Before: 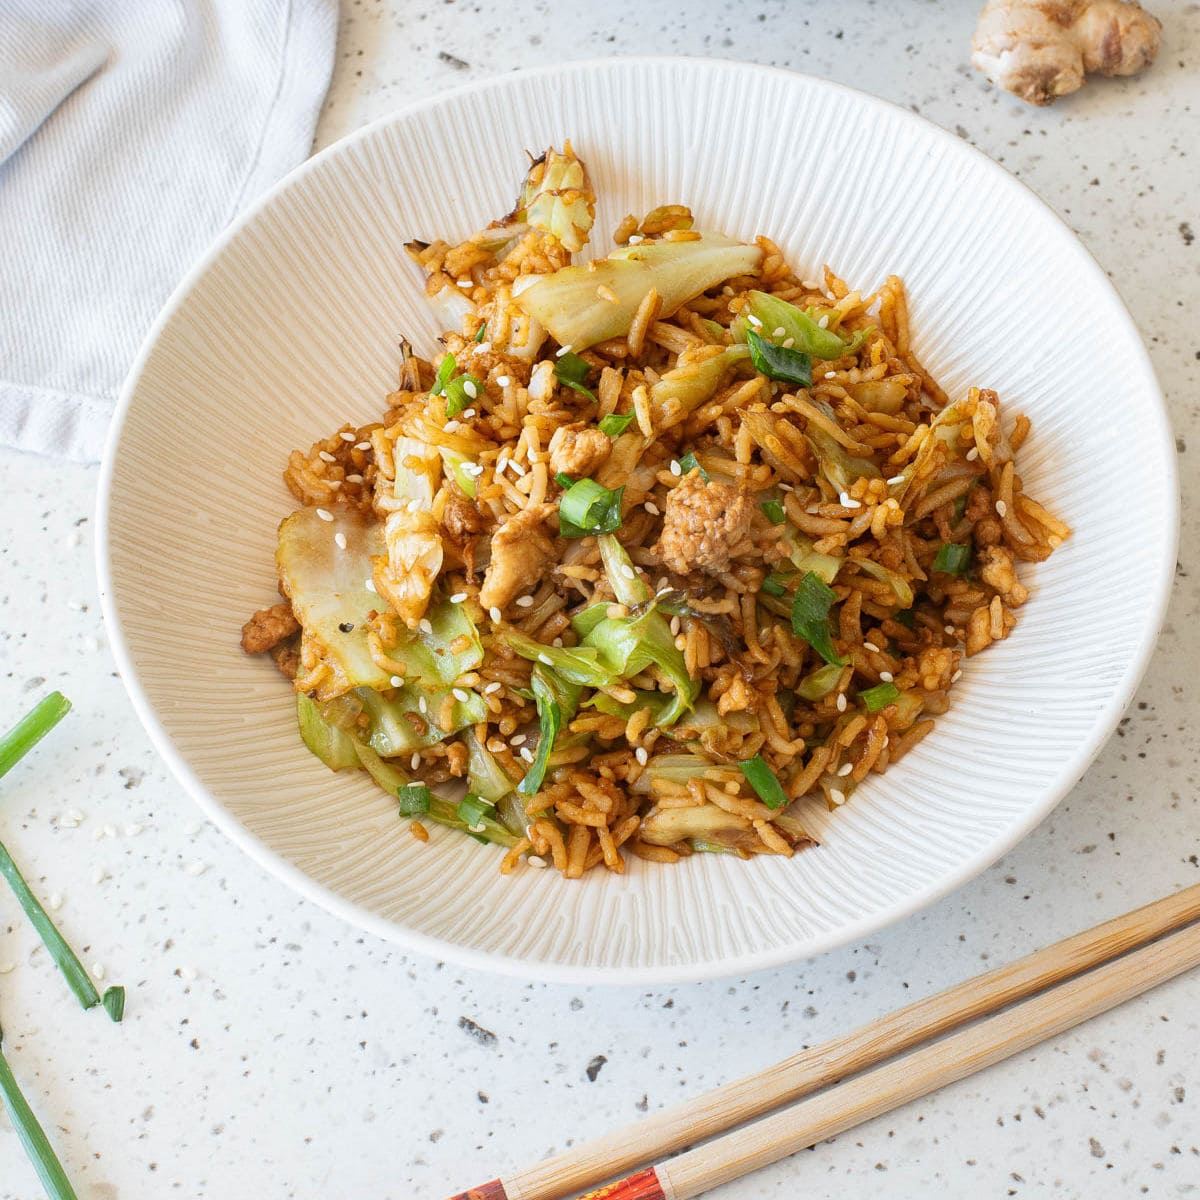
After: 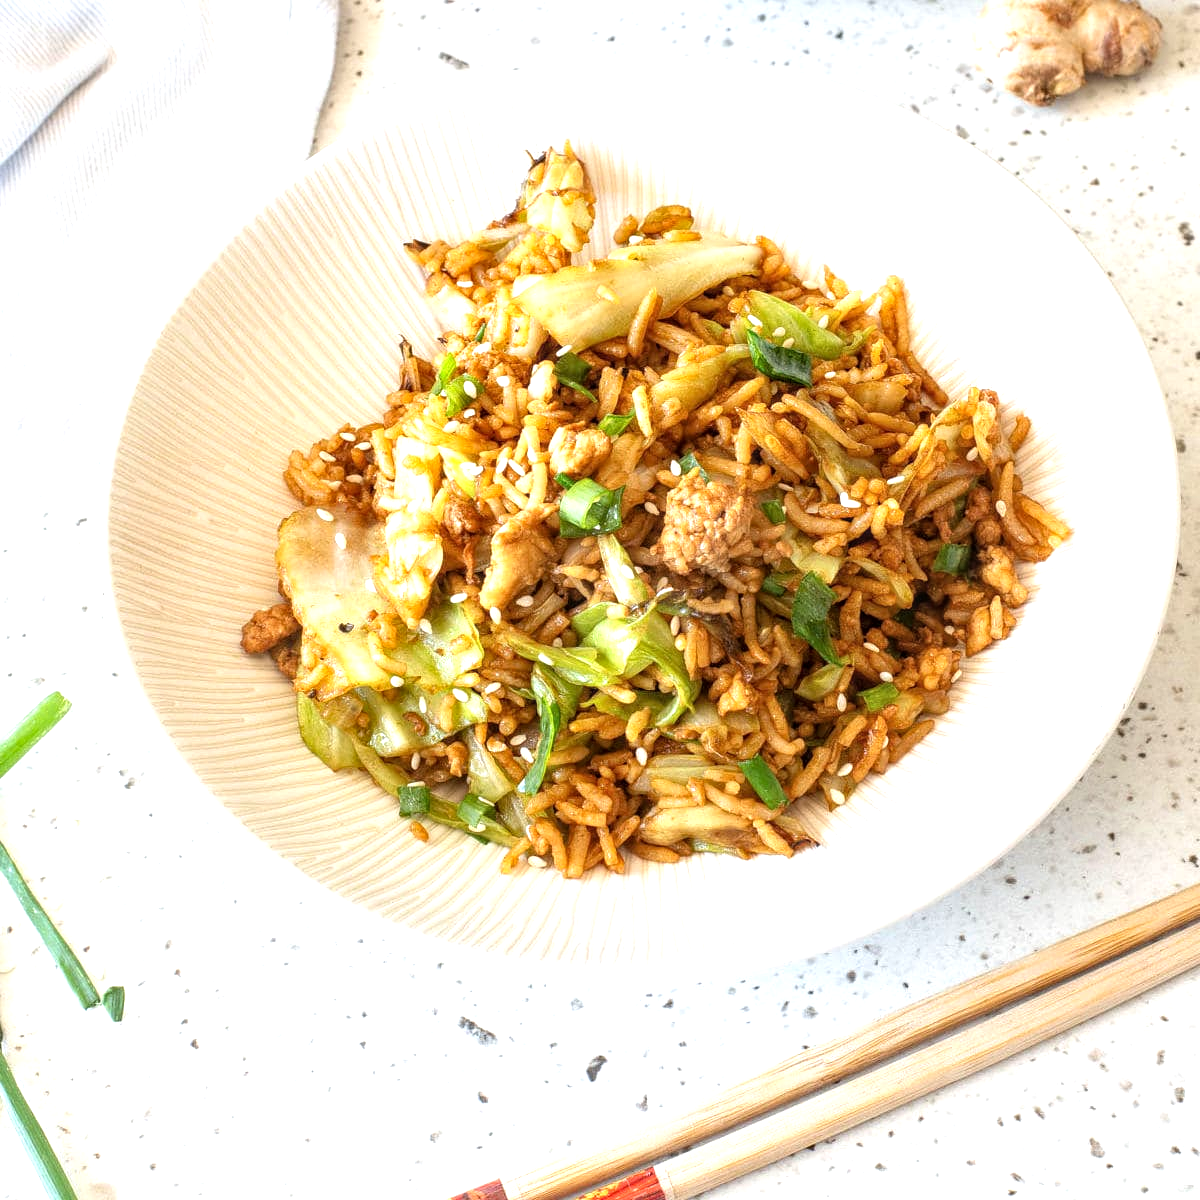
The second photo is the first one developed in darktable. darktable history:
local contrast: on, module defaults
tone equalizer: -8 EV -0.77 EV, -7 EV -0.69 EV, -6 EV -0.585 EV, -5 EV -0.395 EV, -3 EV 0.398 EV, -2 EV 0.6 EV, -1 EV 0.68 EV, +0 EV 0.756 EV
